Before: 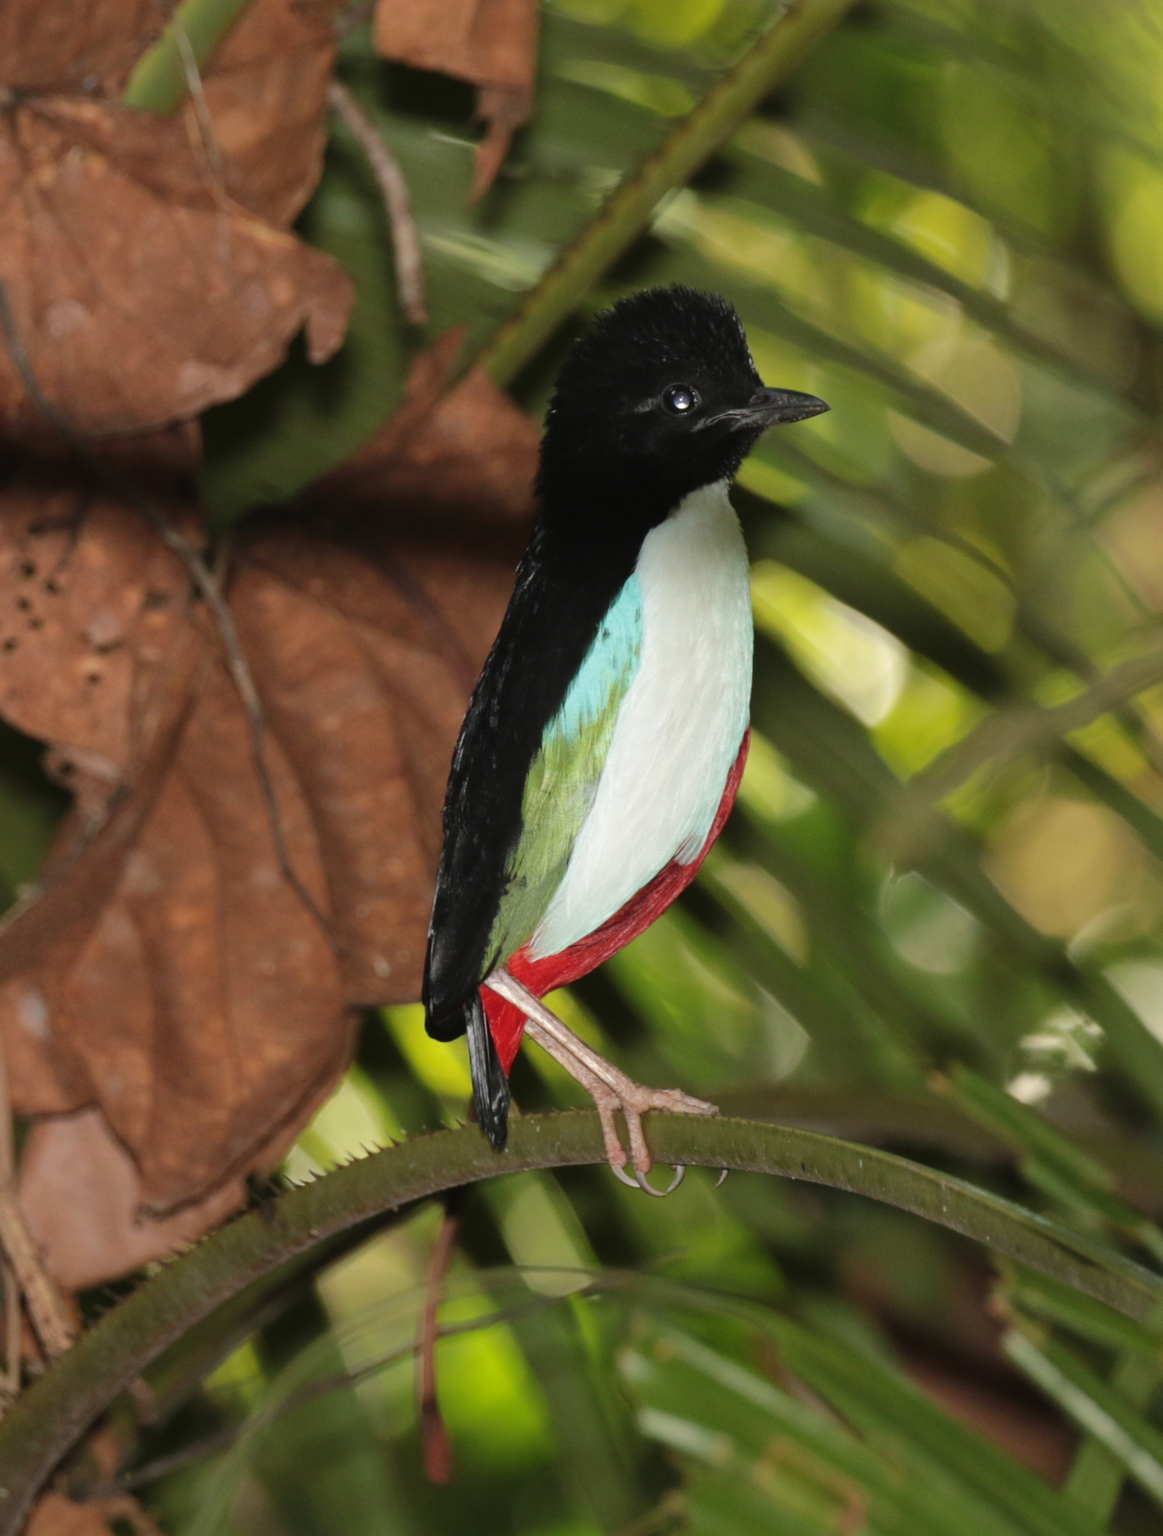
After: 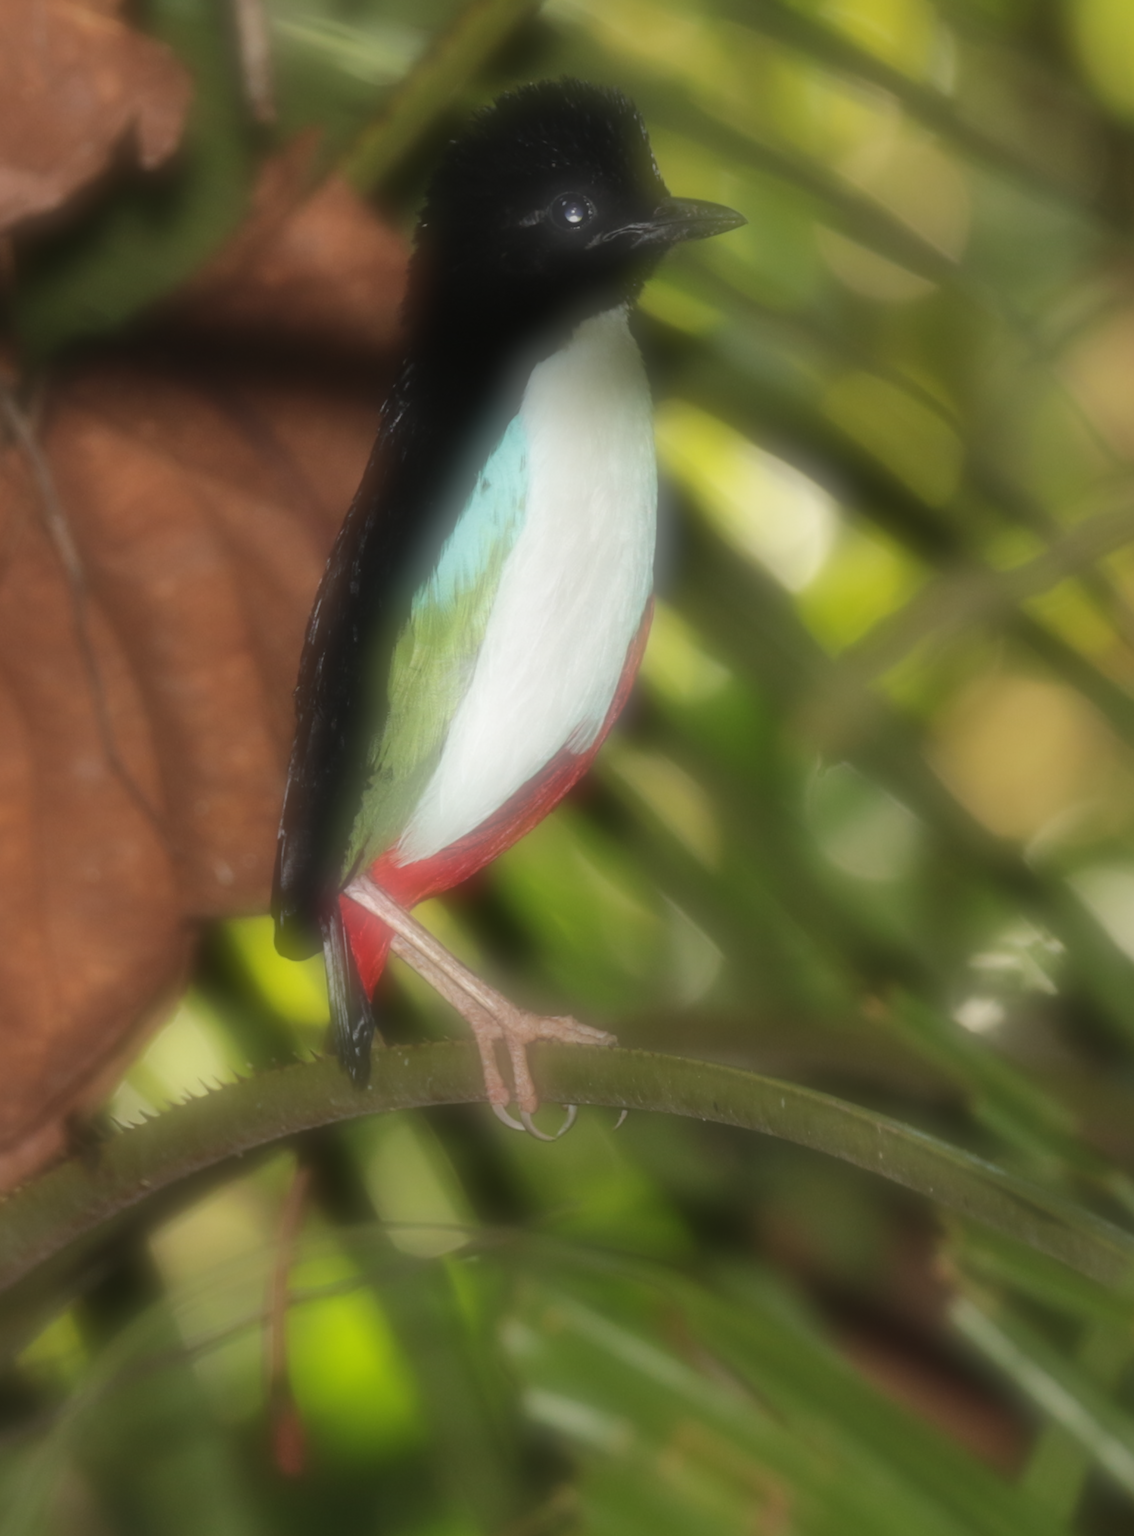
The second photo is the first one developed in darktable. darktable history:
crop: left 16.315%, top 14.246%
shadows and highlights: shadows 24.5, highlights -78.15, soften with gaussian
soften: on, module defaults
